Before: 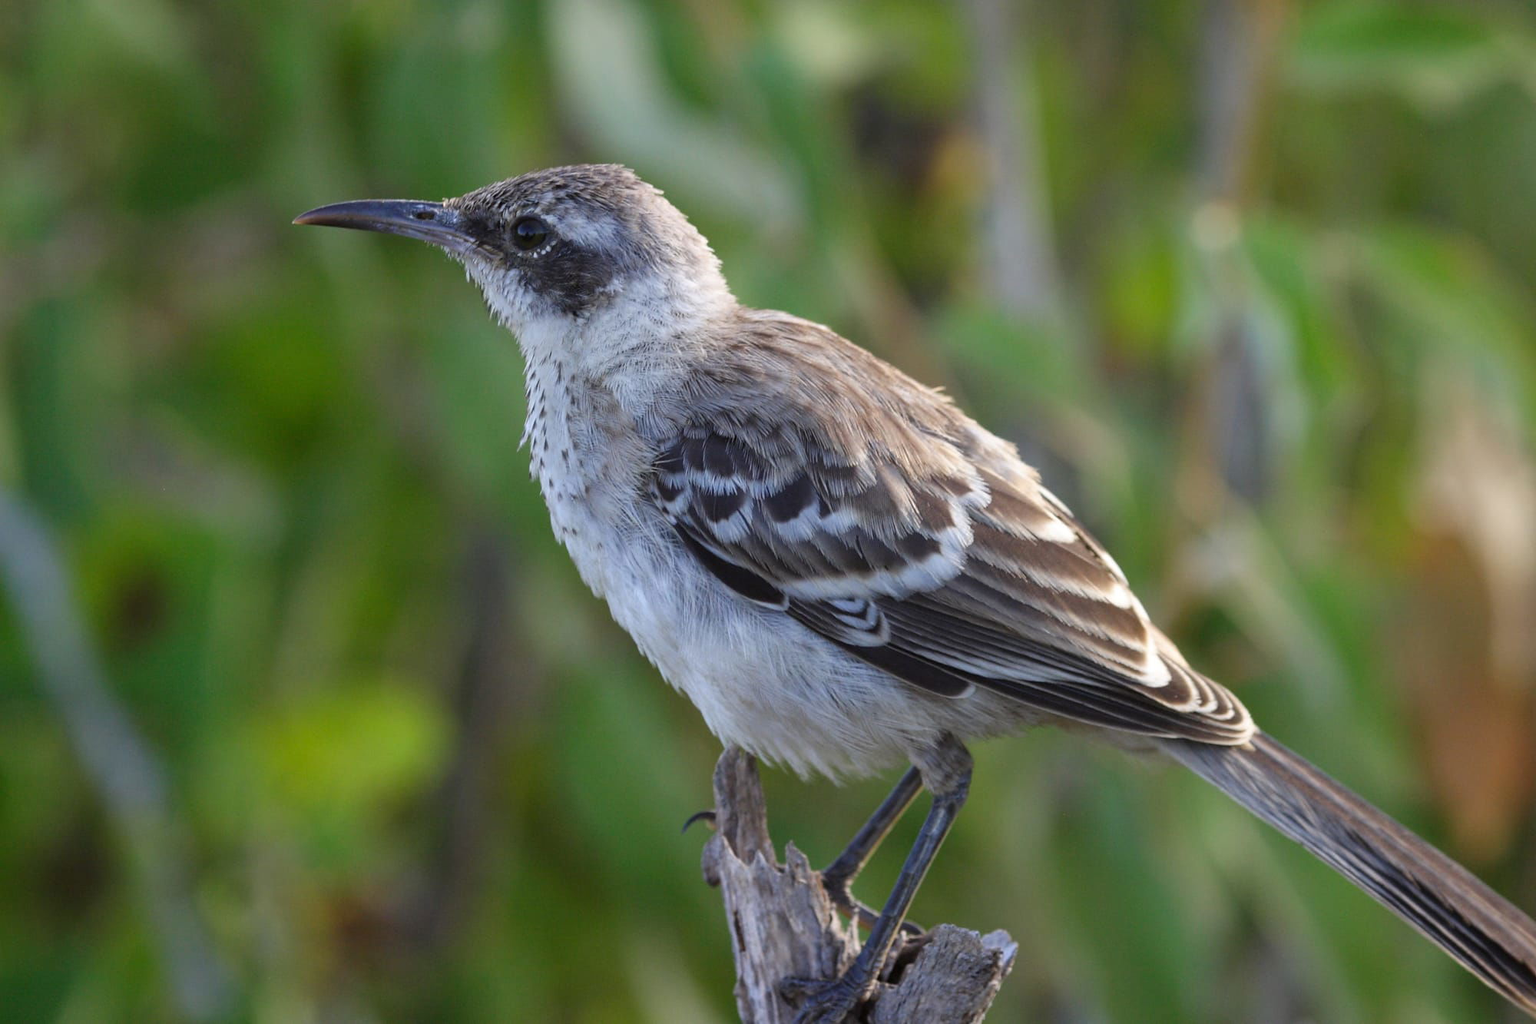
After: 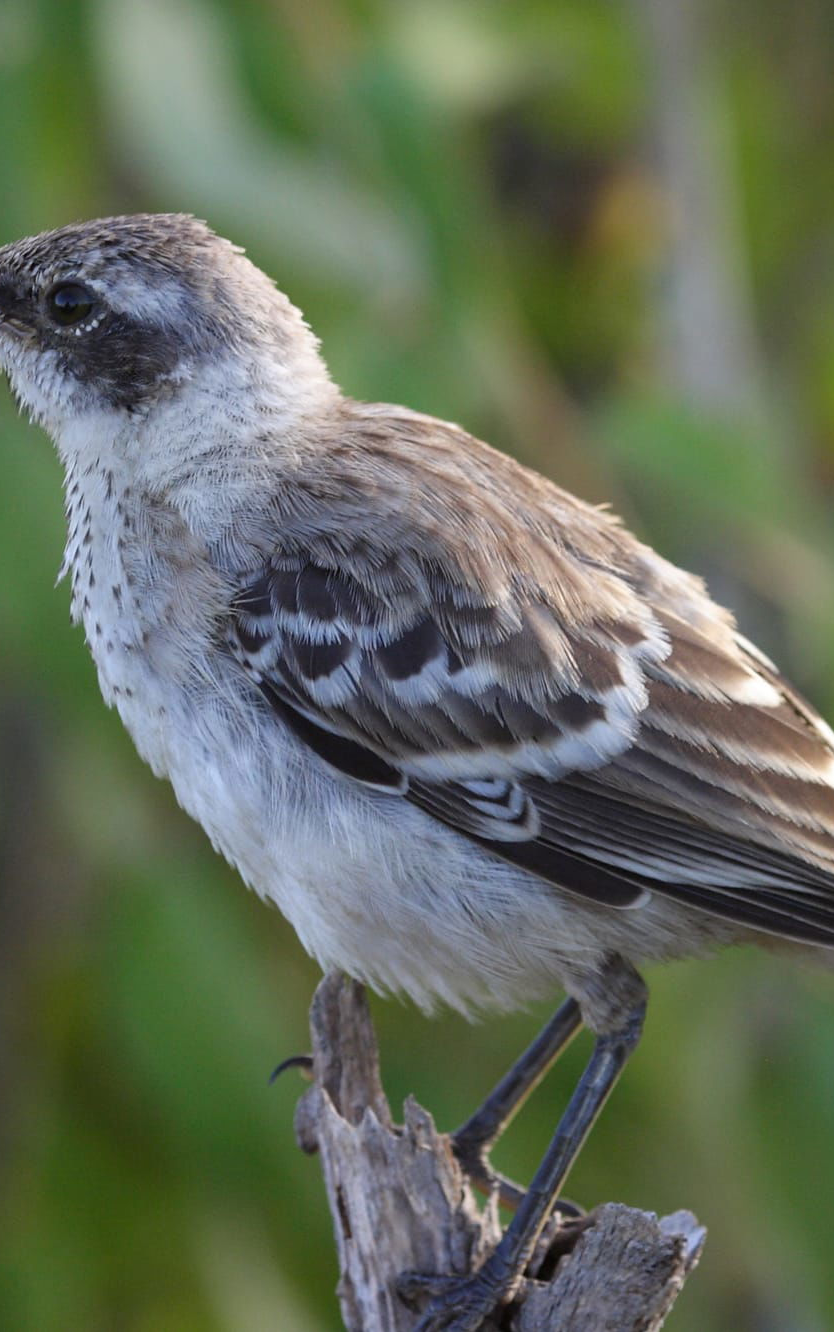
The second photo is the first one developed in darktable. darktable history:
crop: left 30.986%, right 27.301%
